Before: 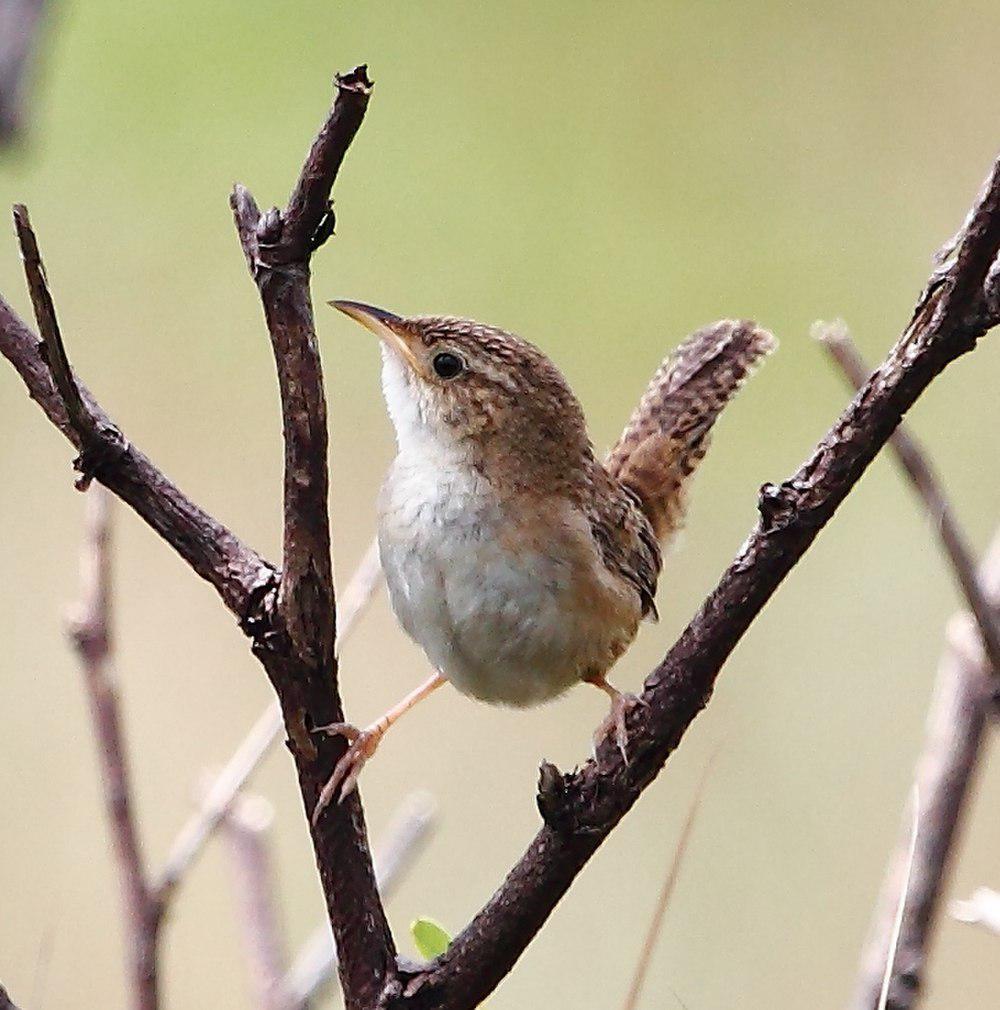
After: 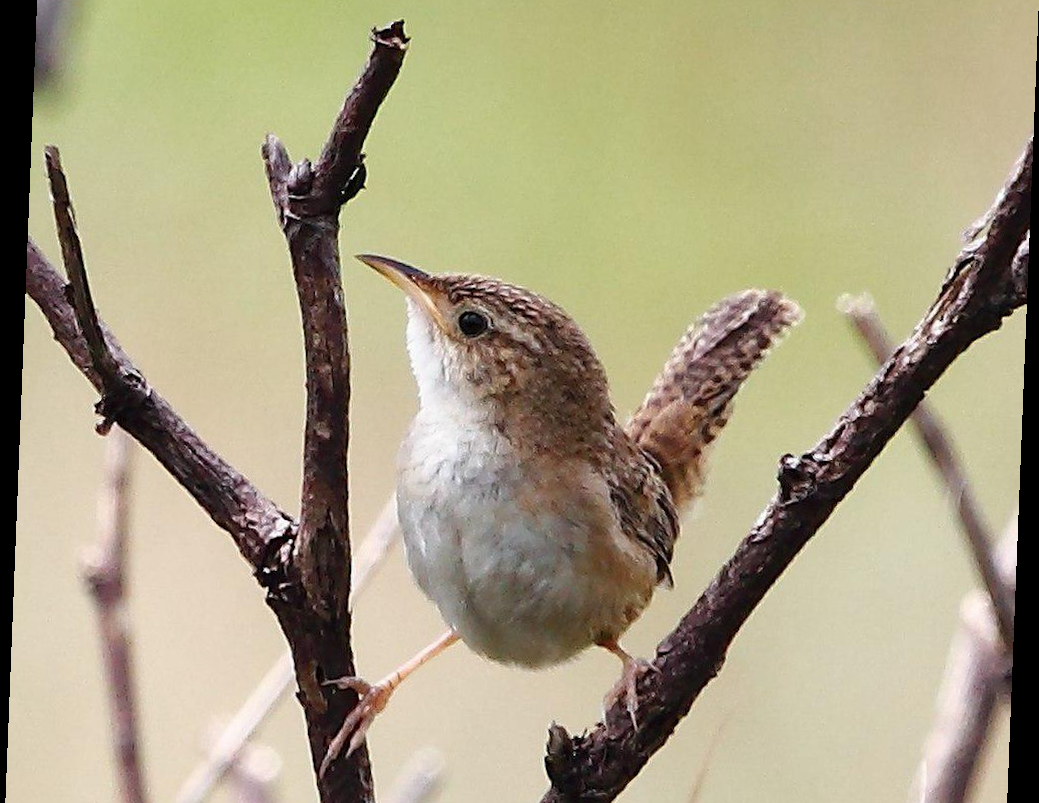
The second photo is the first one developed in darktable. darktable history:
crop: top 5.667%, bottom 17.637%
rotate and perspective: rotation 2.27°, automatic cropping off
